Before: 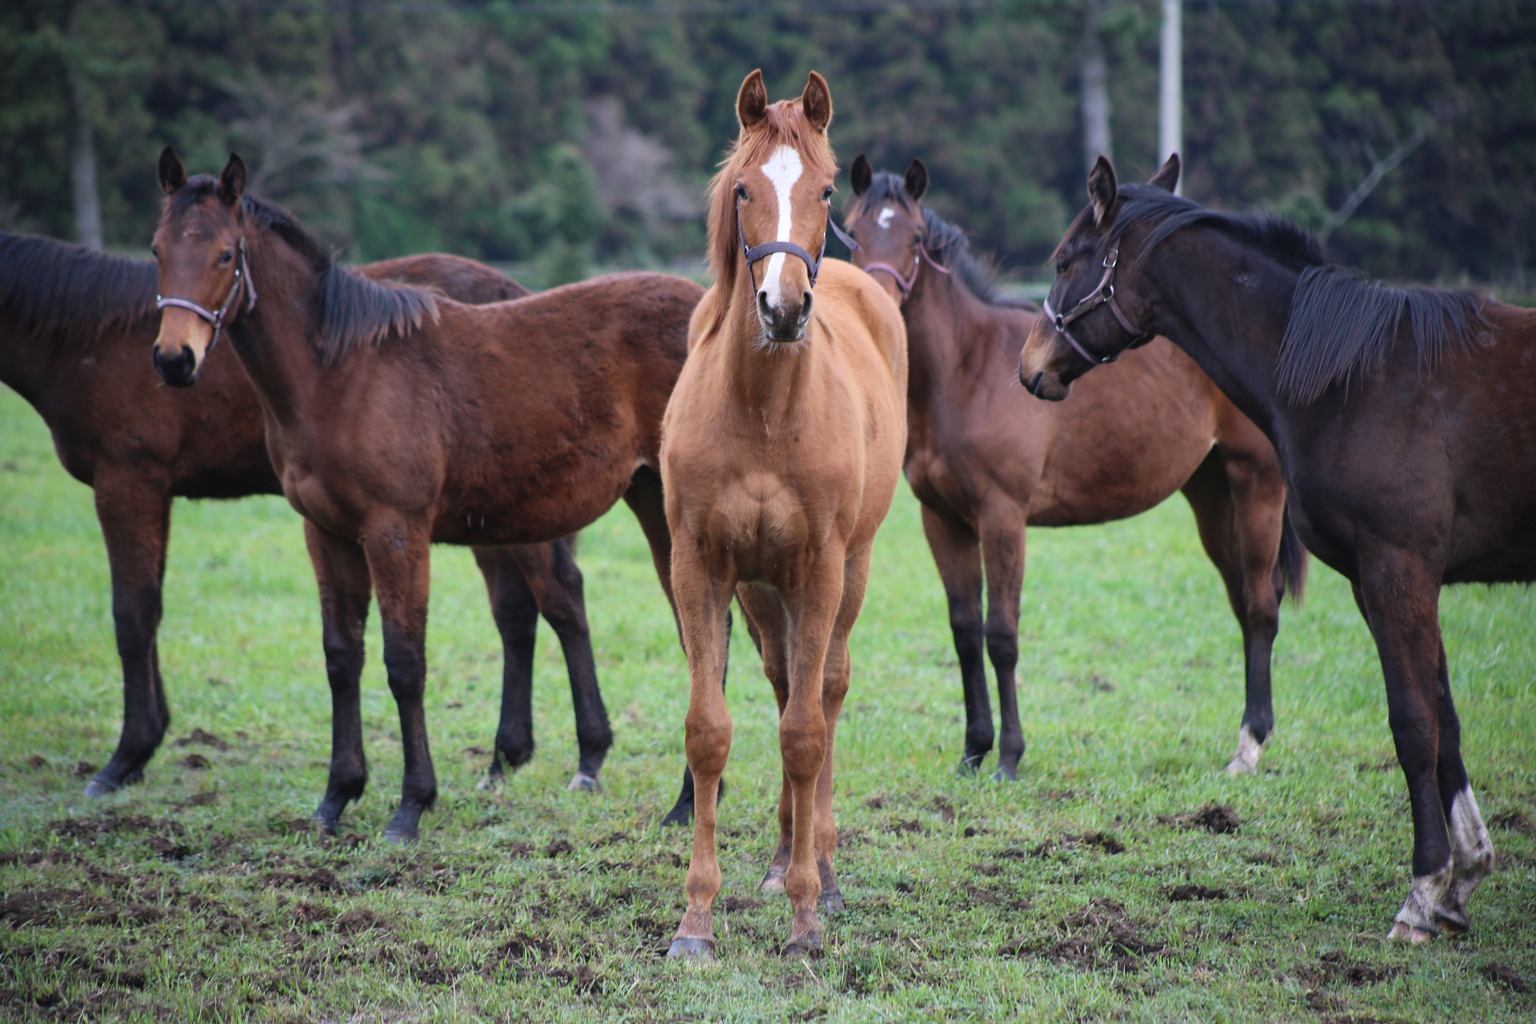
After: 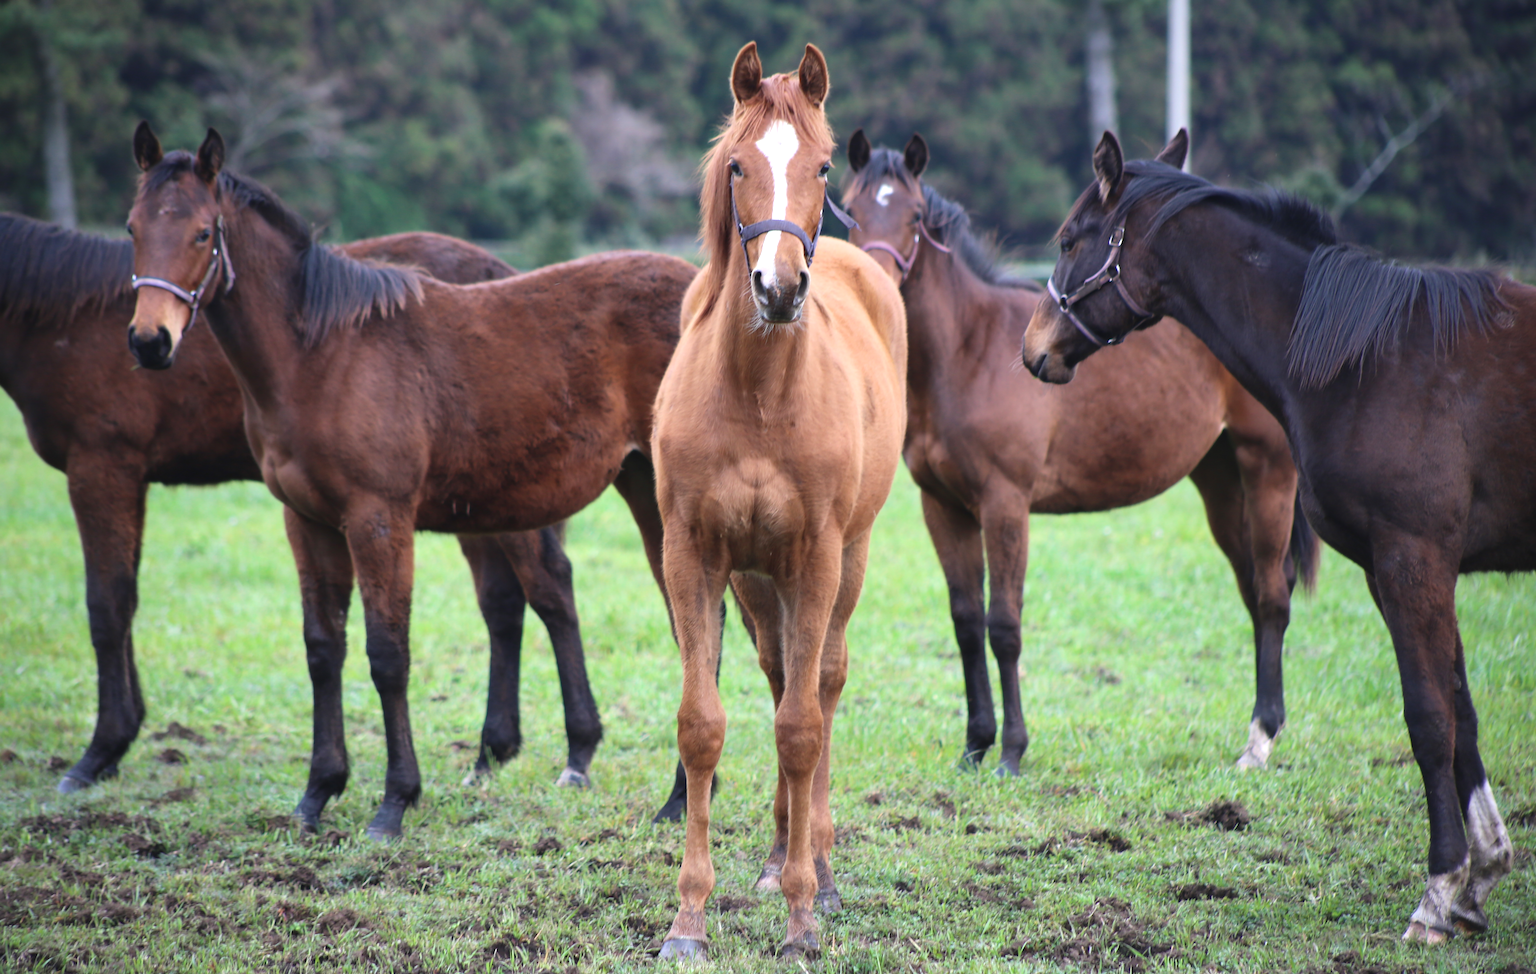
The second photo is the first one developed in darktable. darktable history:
exposure: exposure 0.478 EV, compensate highlight preservation false
crop: left 1.915%, top 2.884%, right 1.214%, bottom 4.911%
